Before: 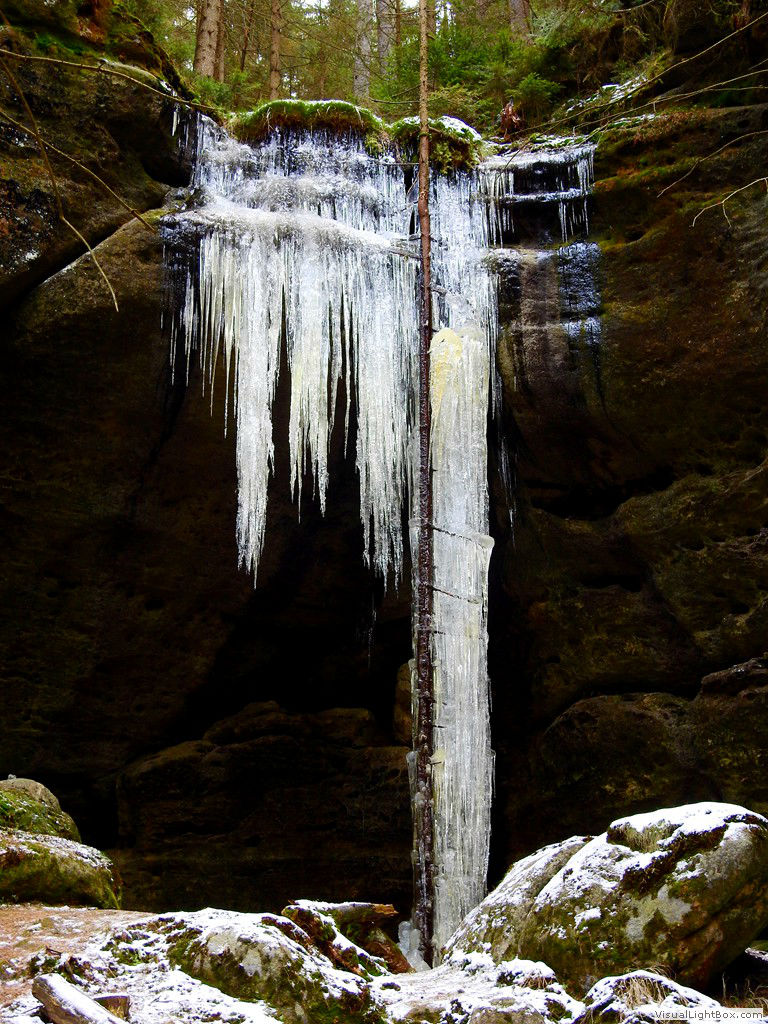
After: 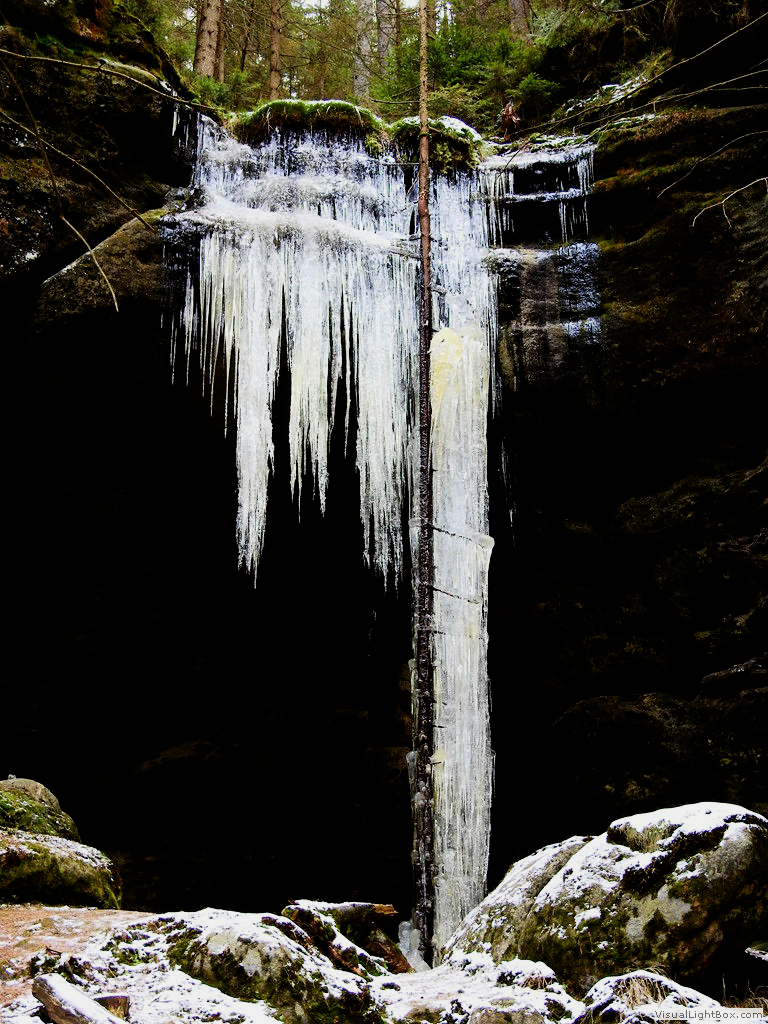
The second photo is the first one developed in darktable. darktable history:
filmic rgb: black relative exposure -16 EV, white relative exposure 6.23 EV, hardness 5.11, contrast 1.354
